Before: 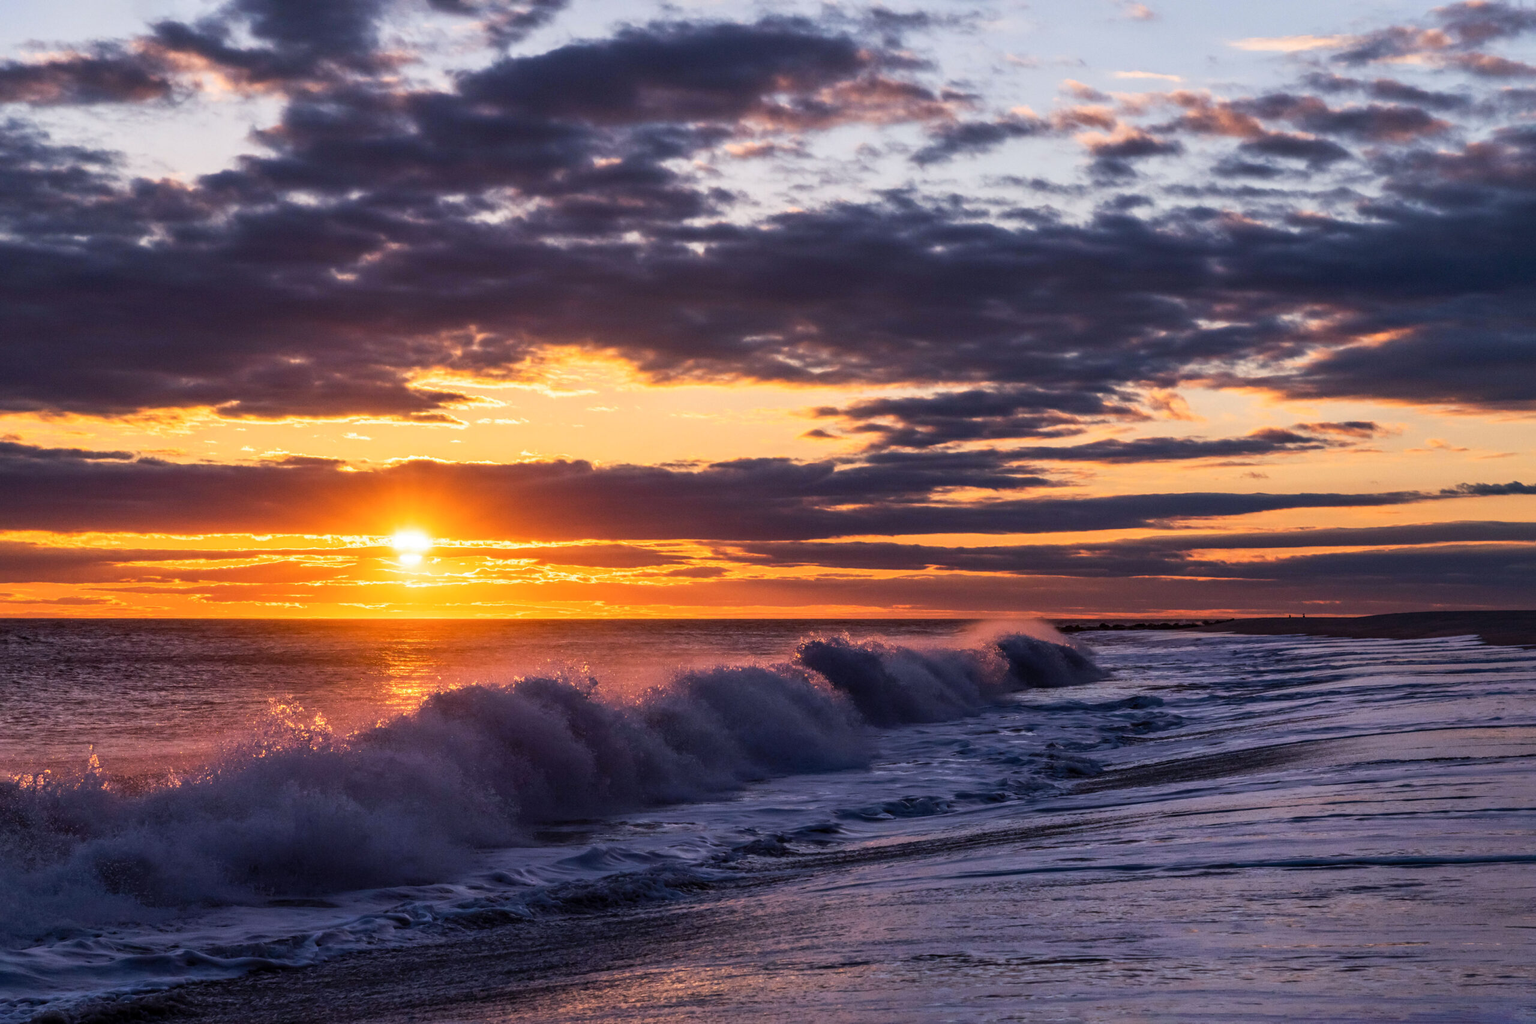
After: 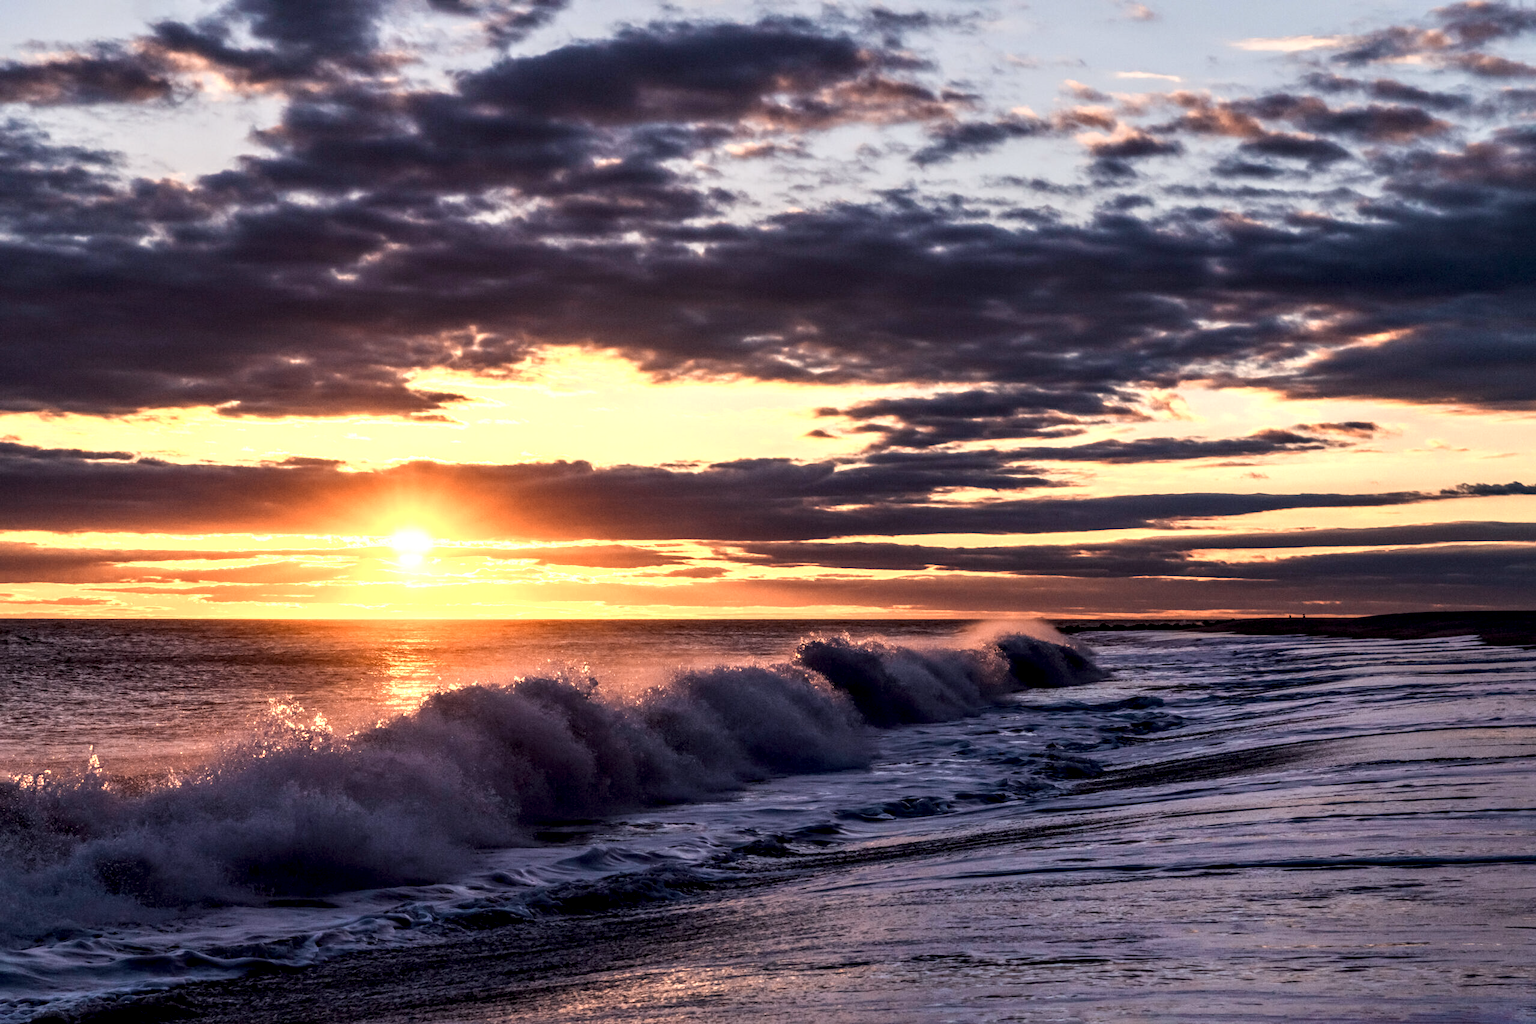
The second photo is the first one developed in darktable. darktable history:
filmic rgb: black relative exposure -14.19 EV, white relative exposure 3.39 EV, hardness 7.89, preserve chrominance max RGB
local contrast: detail 150%
color zones: curves: ch0 [(0.018, 0.548) (0.197, 0.654) (0.425, 0.447) (0.605, 0.658) (0.732, 0.579)]; ch1 [(0.105, 0.531) (0.224, 0.531) (0.386, 0.39) (0.618, 0.456) (0.732, 0.456) (0.956, 0.421)]; ch2 [(0.039, 0.583) (0.215, 0.465) (0.399, 0.544) (0.465, 0.548) (0.614, 0.447) (0.724, 0.43) (0.882, 0.623) (0.956, 0.632)]
